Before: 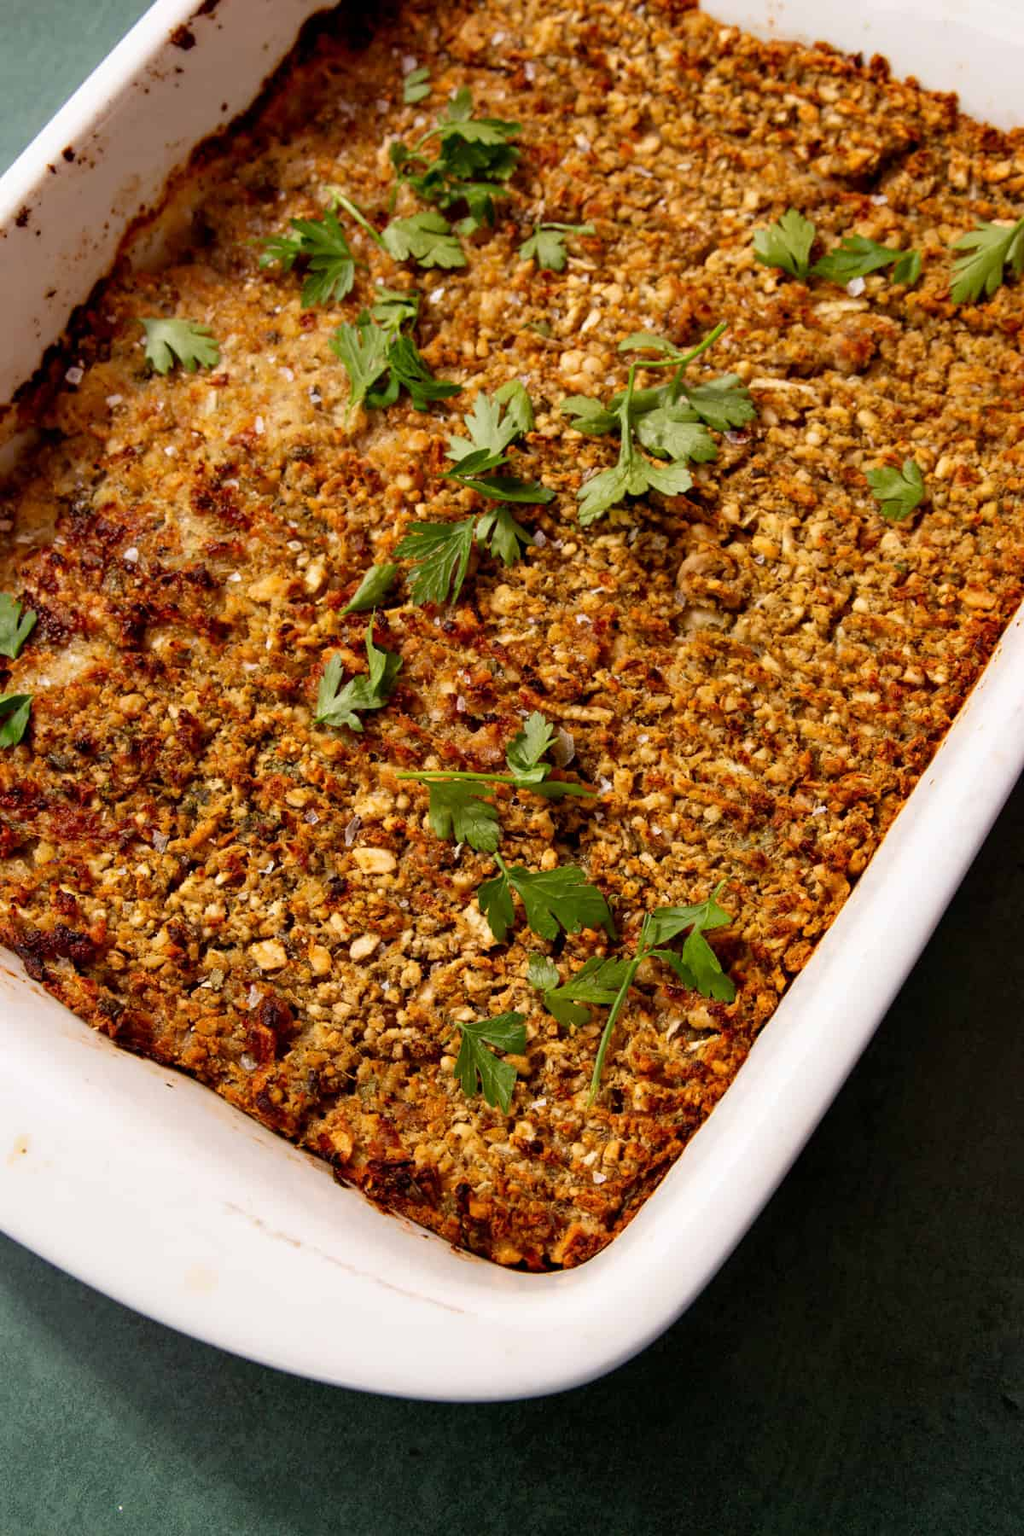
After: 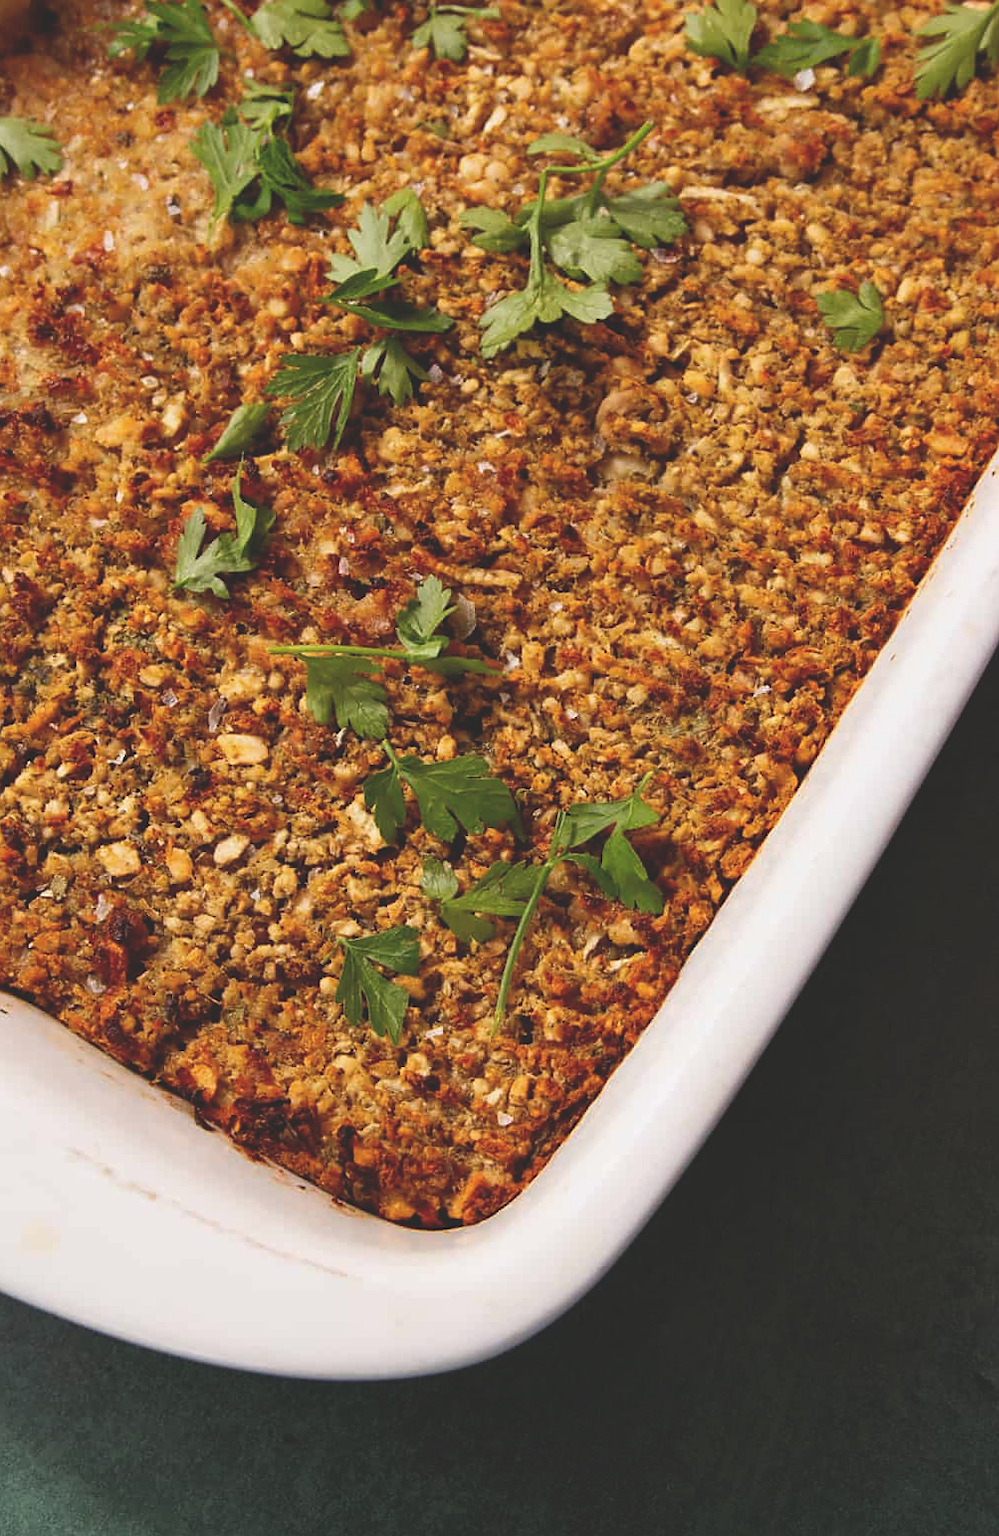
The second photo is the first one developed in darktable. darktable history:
exposure: black level correction -0.025, exposure -0.117 EV, compensate highlight preservation false
sharpen: radius 1.559, amount 0.373, threshold 1.271
crop: left 16.315%, top 14.246%
